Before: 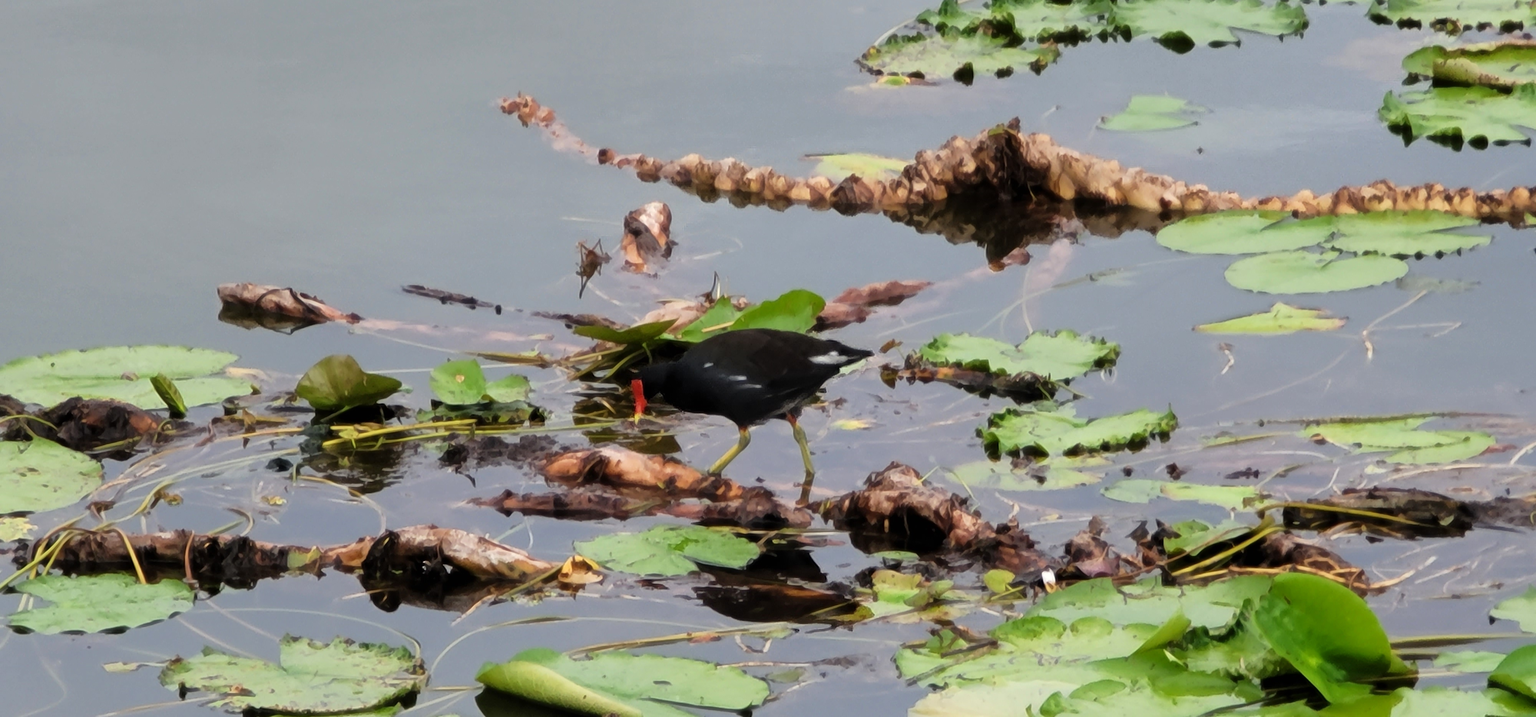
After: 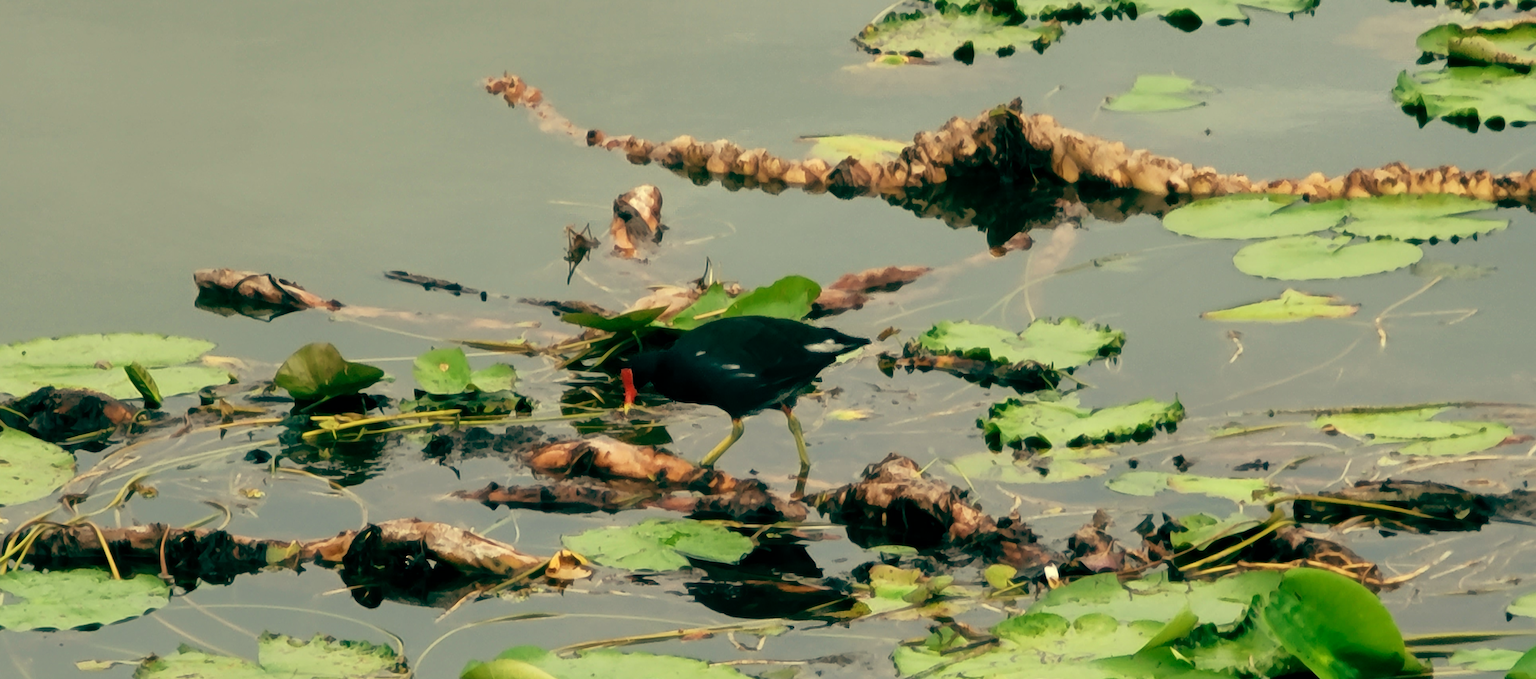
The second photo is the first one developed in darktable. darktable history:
tone equalizer: on, module defaults
color balance: mode lift, gamma, gain (sRGB), lift [1, 0.69, 1, 1], gamma [1, 1.482, 1, 1], gain [1, 1, 1, 0.802]
crop: left 1.964%, top 3.251%, right 1.122%, bottom 4.933%
